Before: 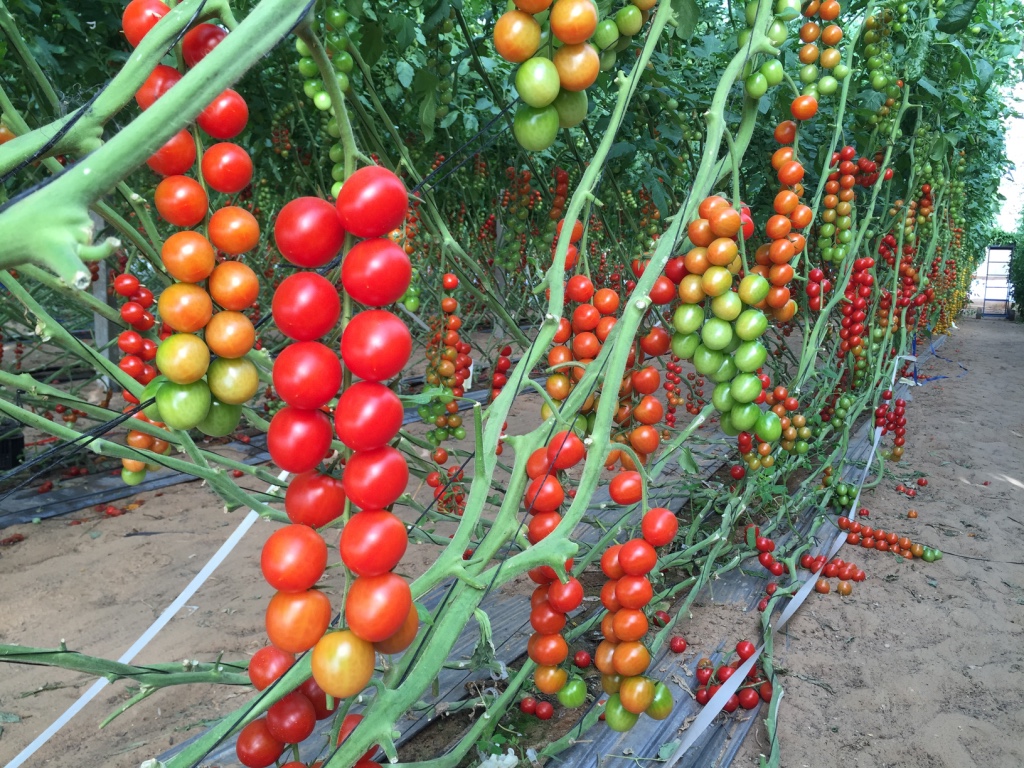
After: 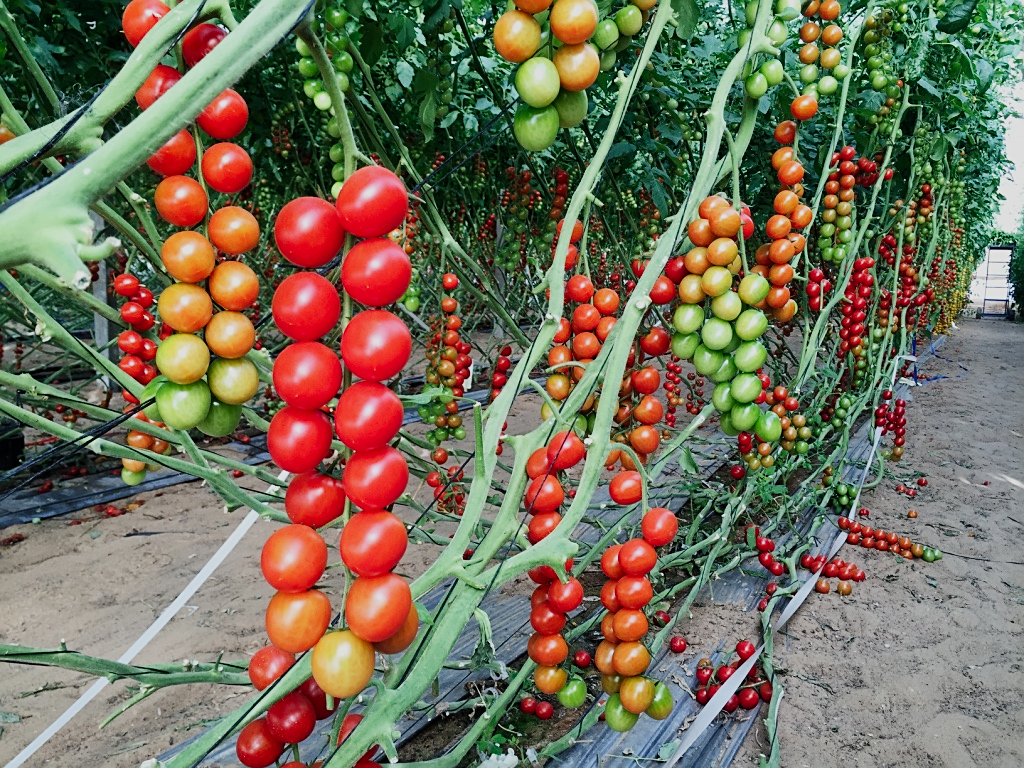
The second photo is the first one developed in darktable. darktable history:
local contrast: mode bilateral grid, contrast 15, coarseness 36, detail 105%, midtone range 0.2
sharpen: on, module defaults
sigmoid: contrast 1.6, skew -0.2, preserve hue 0%, red attenuation 0.1, red rotation 0.035, green attenuation 0.1, green rotation -0.017, blue attenuation 0.15, blue rotation -0.052, base primaries Rec2020
